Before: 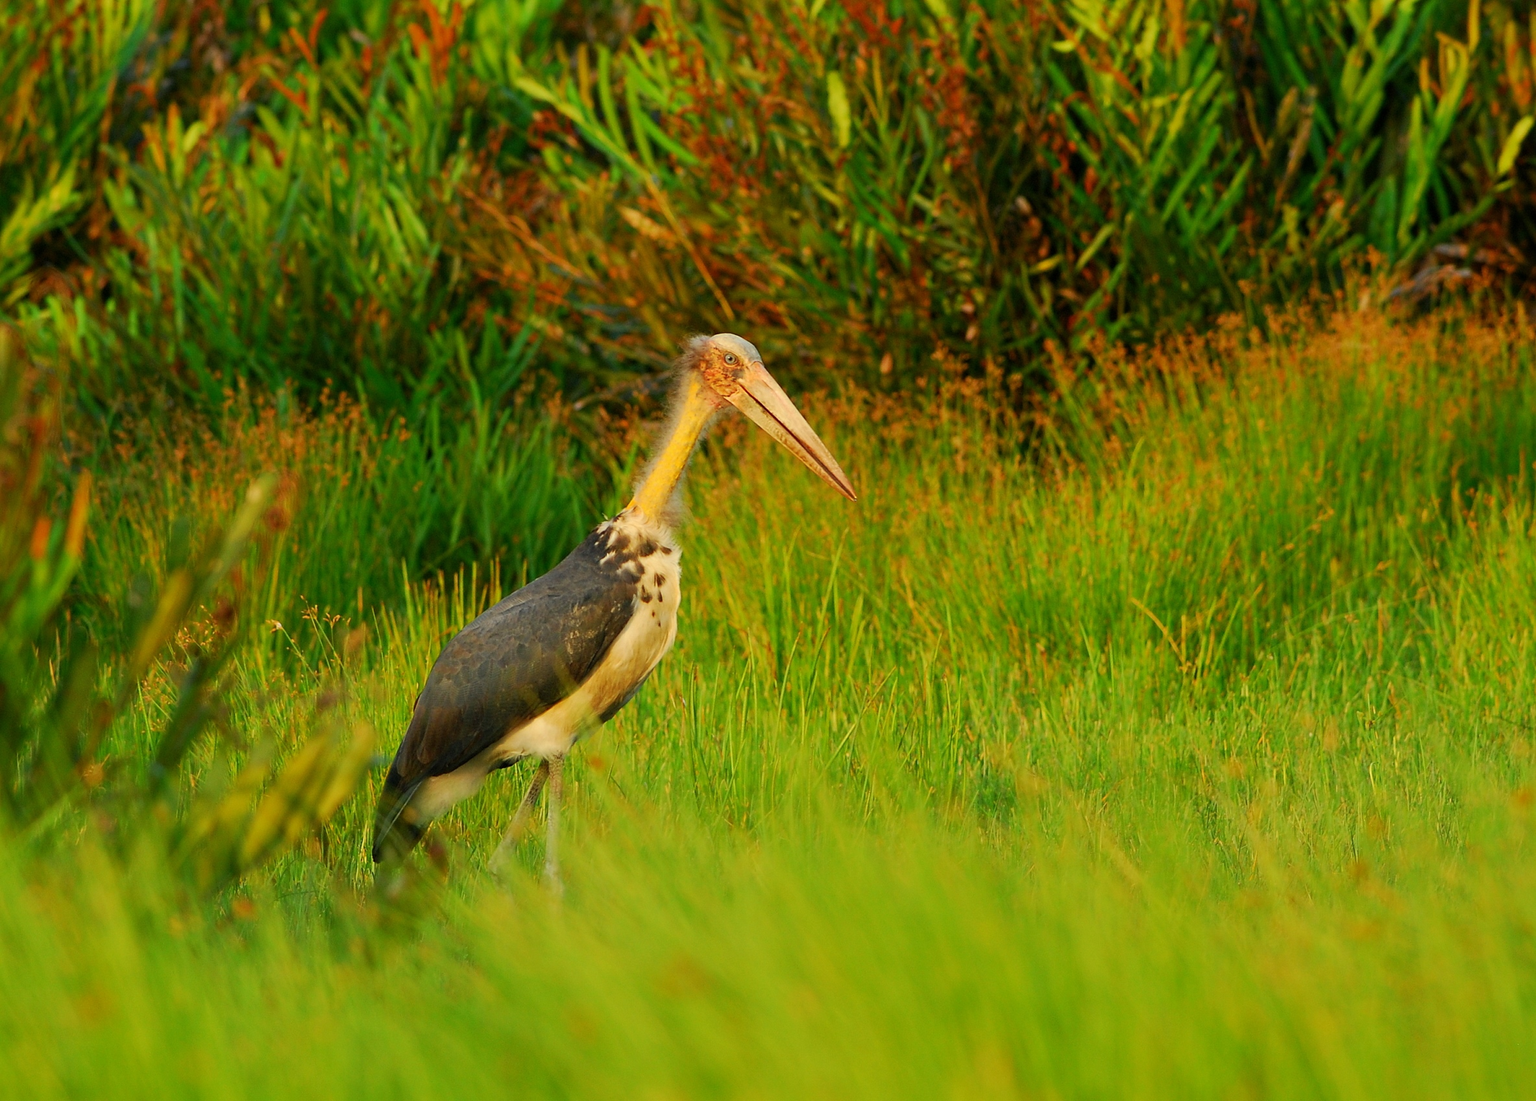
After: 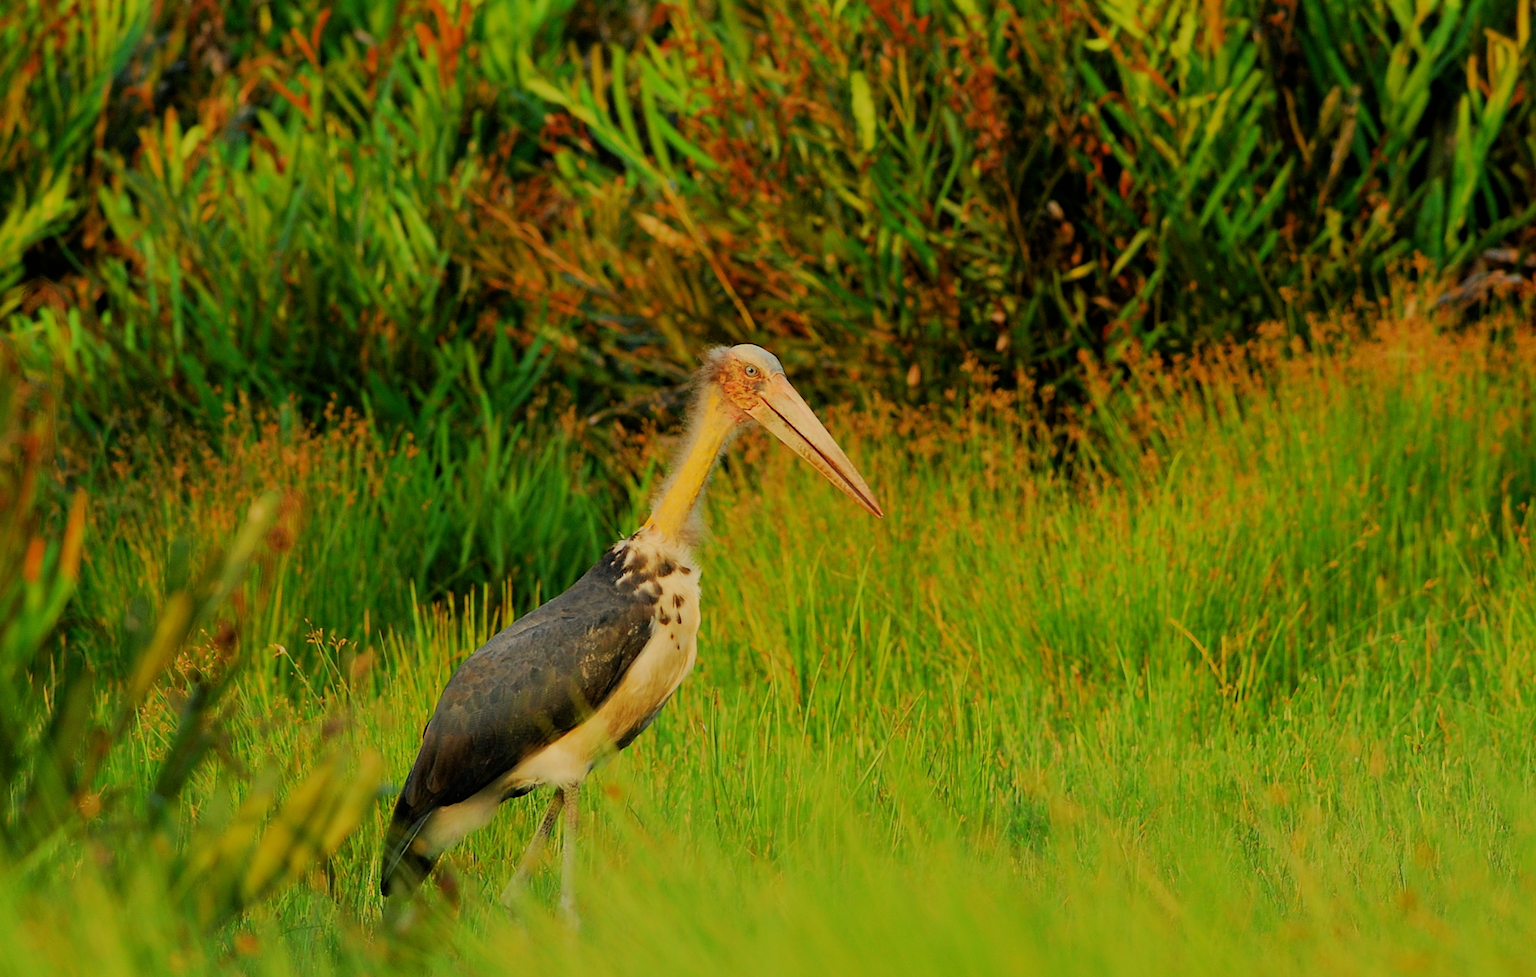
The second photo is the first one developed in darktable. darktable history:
crop and rotate: angle 0.2°, left 0.275%, right 3.127%, bottom 14.18%
white balance: emerald 1
filmic rgb: black relative exposure -7.15 EV, white relative exposure 5.36 EV, hardness 3.02, color science v6 (2022)
